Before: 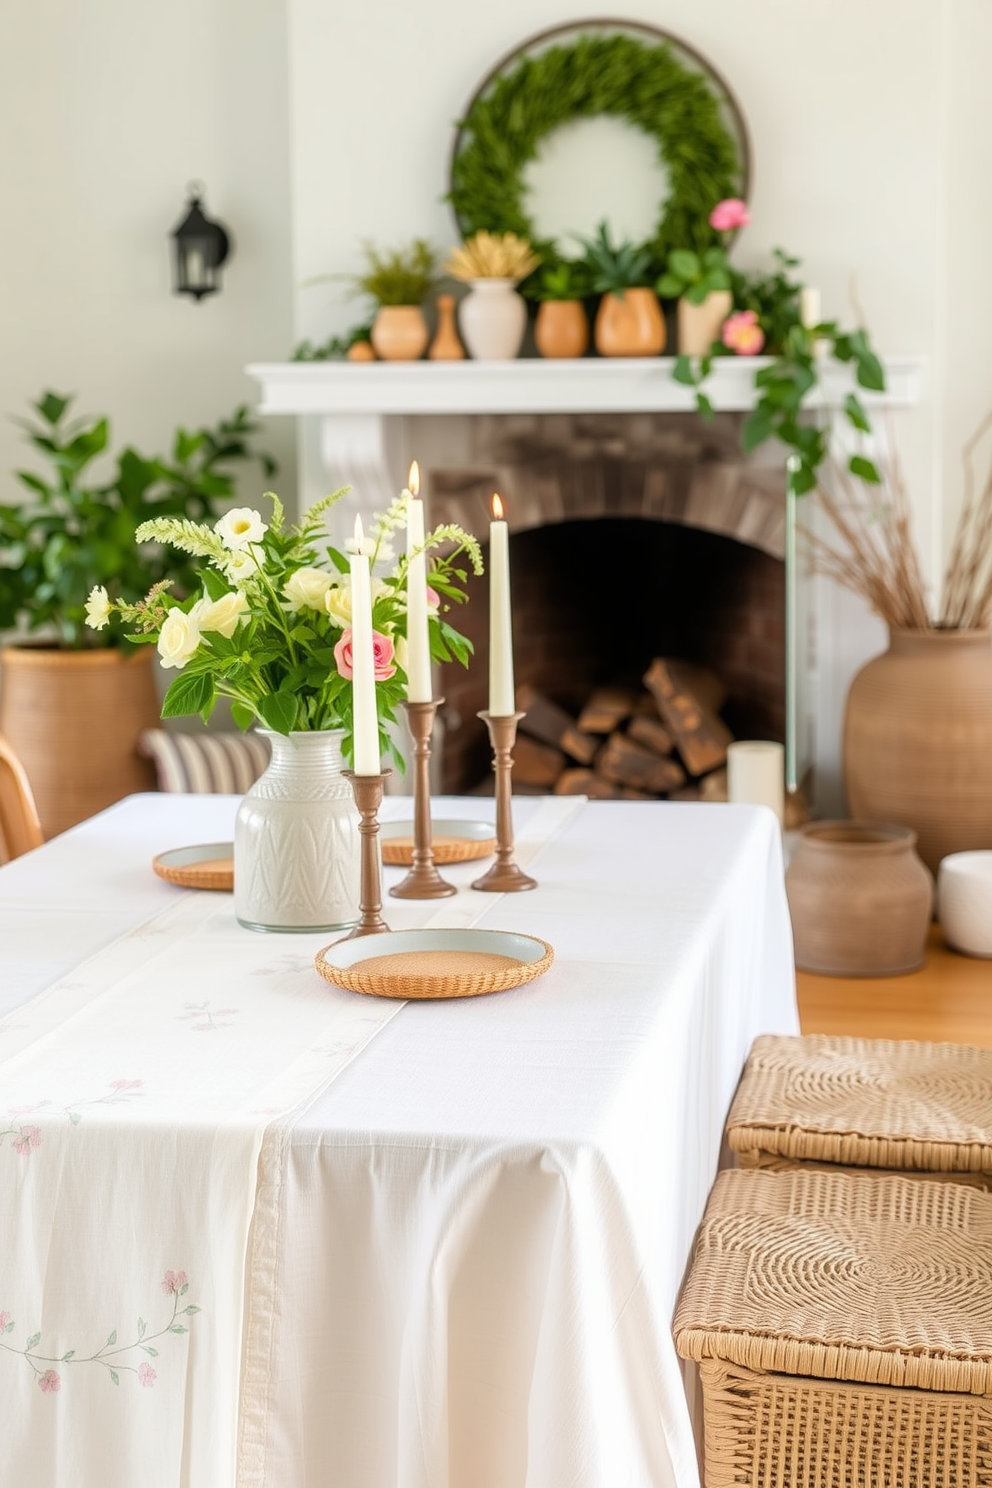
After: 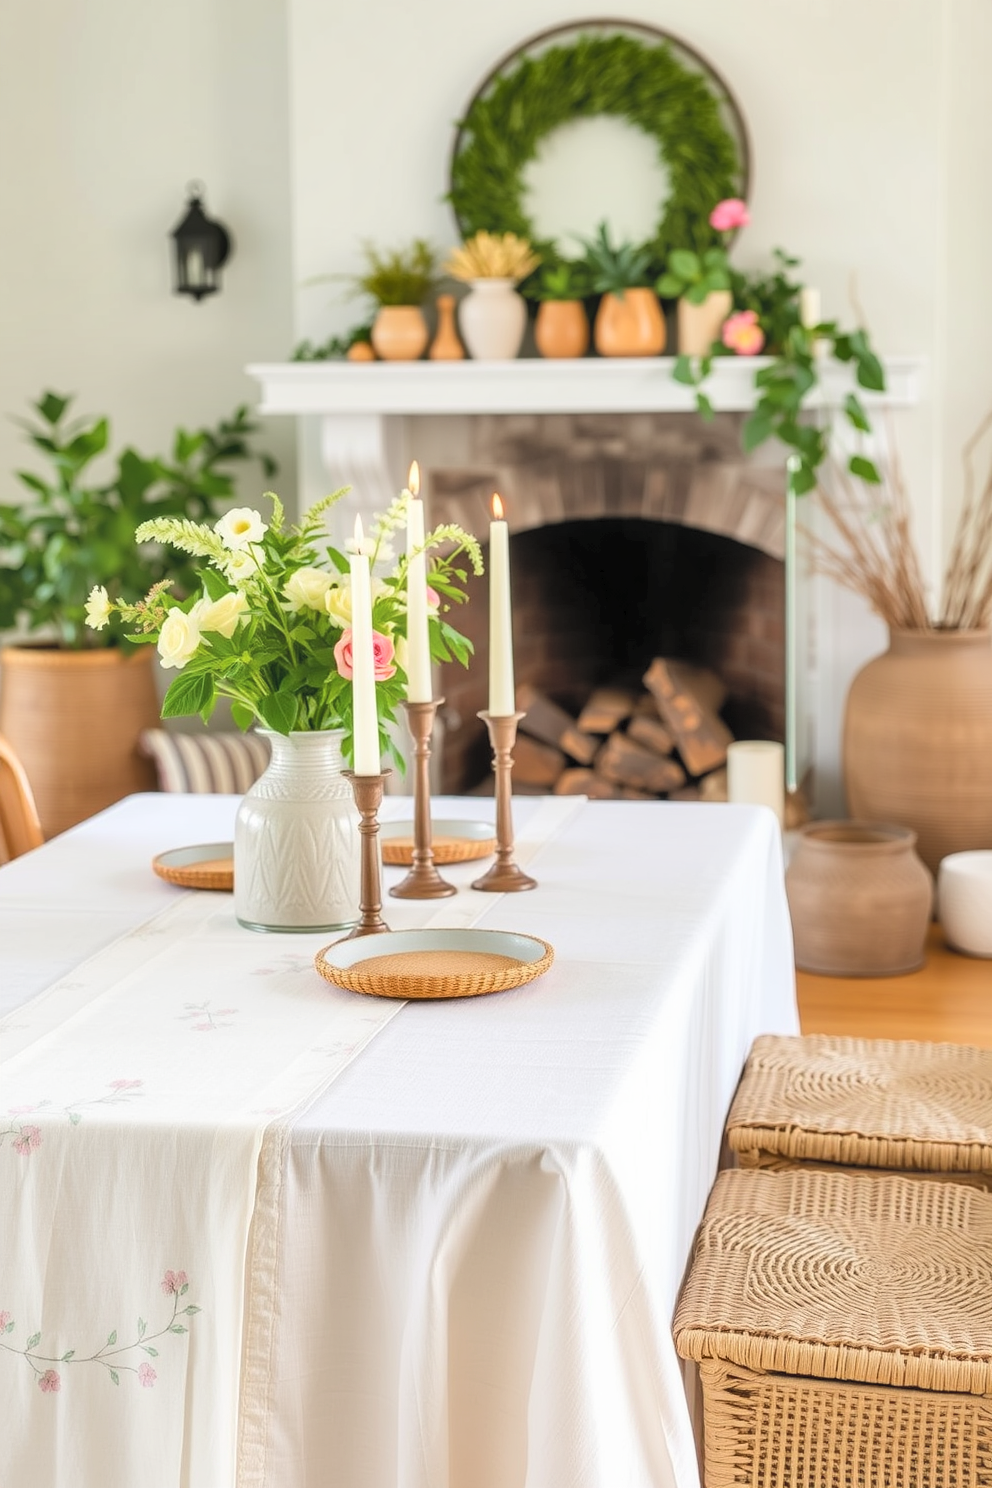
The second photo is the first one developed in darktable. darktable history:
shadows and highlights: highlights color adjustment 42.67%, soften with gaussian
contrast brightness saturation: brightness 0.274
